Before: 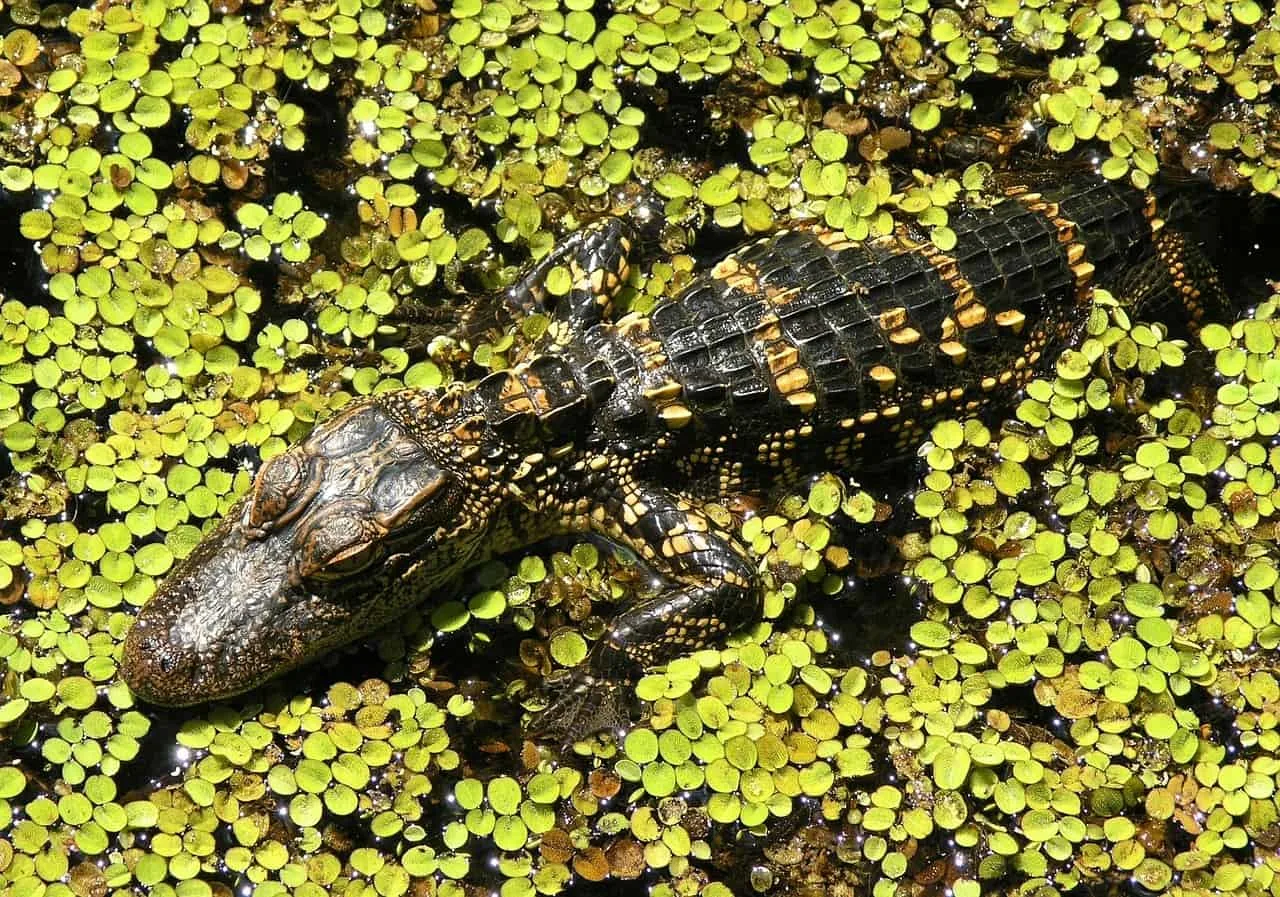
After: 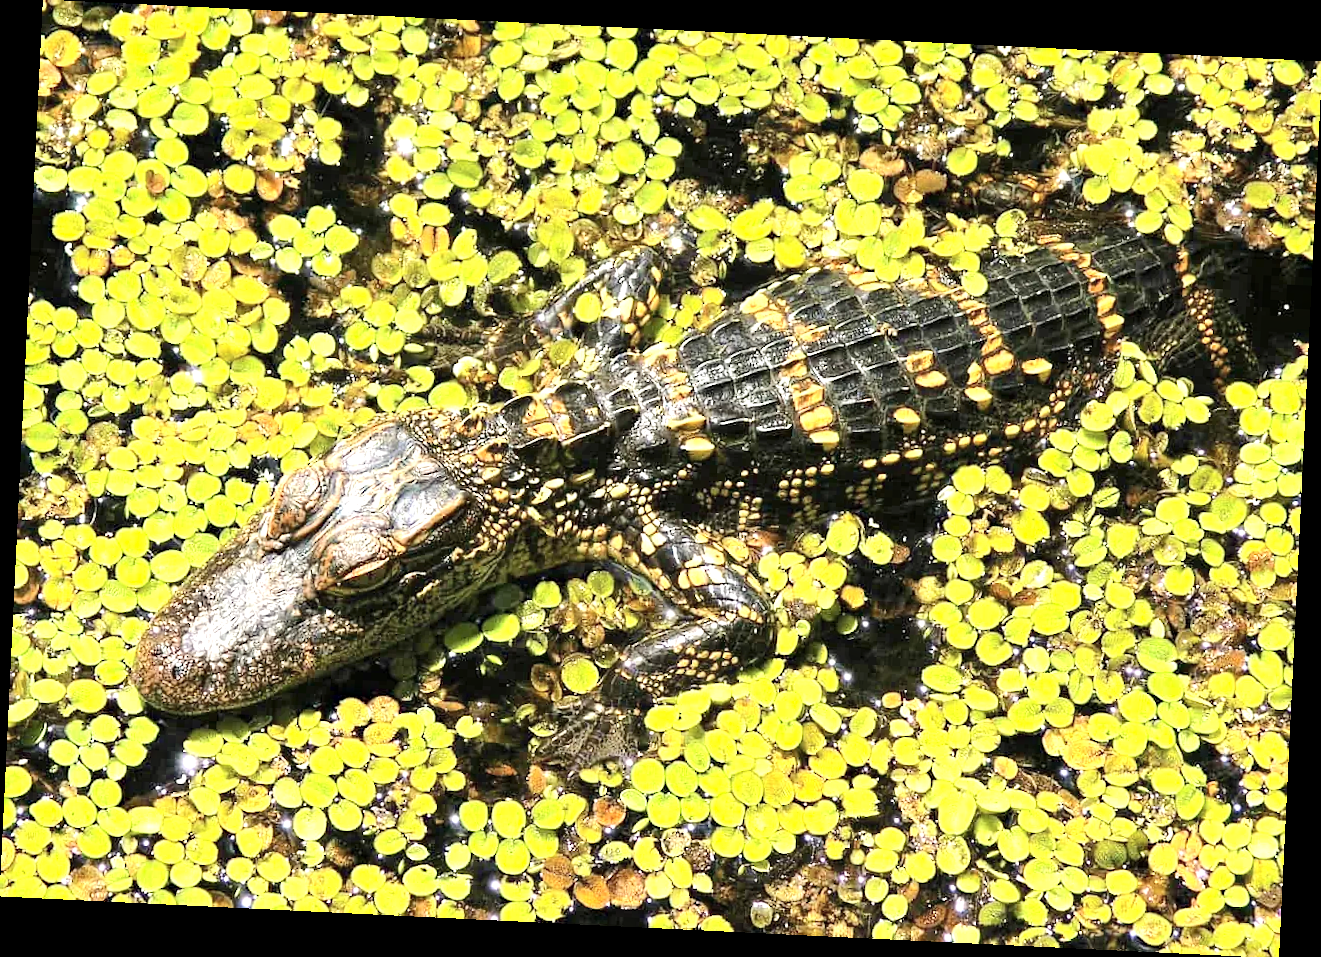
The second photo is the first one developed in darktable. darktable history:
exposure: exposure 0.999 EV, compensate highlight preservation false
haze removal: compatibility mode true, adaptive false
crop and rotate: angle -2.77°
tone curve: curves: ch0 [(0, 0) (0.003, 0.003) (0.011, 0.014) (0.025, 0.031) (0.044, 0.055) (0.069, 0.086) (0.1, 0.124) (0.136, 0.168) (0.177, 0.22) (0.224, 0.278) (0.277, 0.344) (0.335, 0.426) (0.399, 0.515) (0.468, 0.597) (0.543, 0.672) (0.623, 0.746) (0.709, 0.815) (0.801, 0.881) (0.898, 0.939) (1, 1)], color space Lab, independent channels, preserve colors none
